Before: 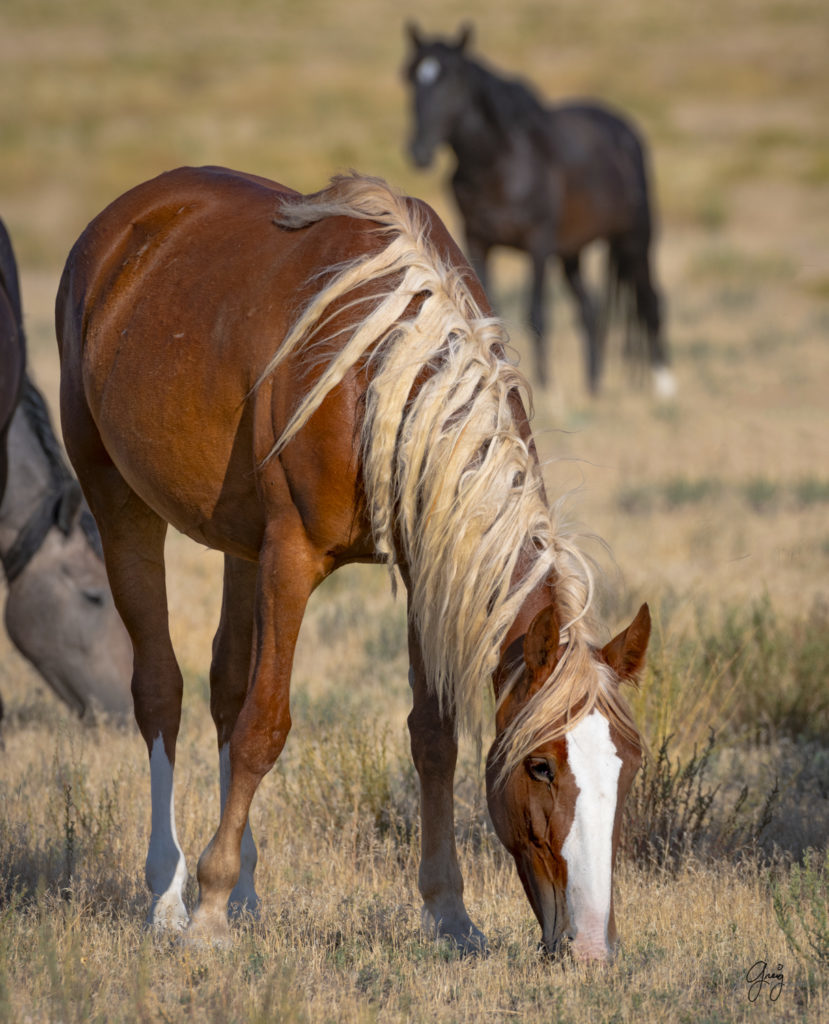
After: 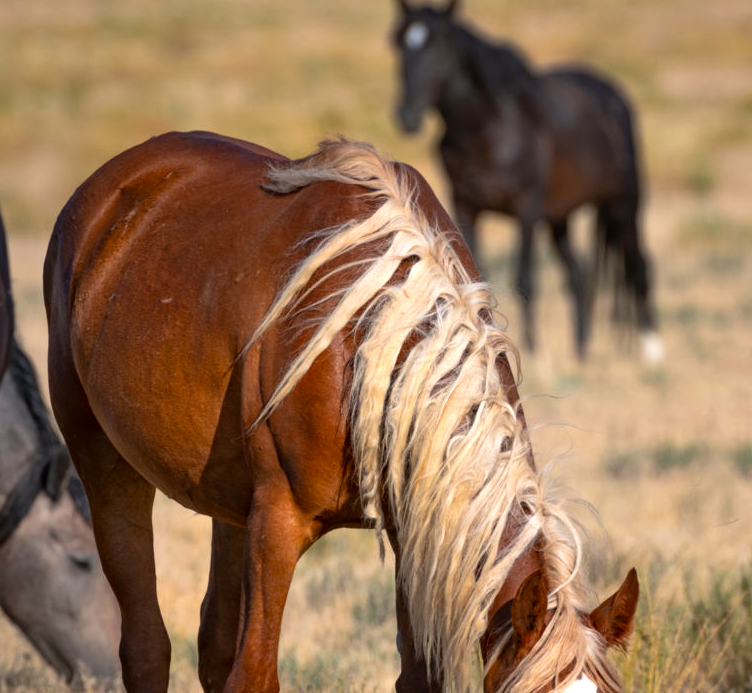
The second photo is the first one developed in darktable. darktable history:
tone equalizer: -8 EV -0.417 EV, -7 EV -0.389 EV, -6 EV -0.333 EV, -5 EV -0.222 EV, -3 EV 0.222 EV, -2 EV 0.333 EV, -1 EV 0.389 EV, +0 EV 0.417 EV, edges refinement/feathering 500, mask exposure compensation -1.57 EV, preserve details no
crop: left 1.509%, top 3.452%, right 7.696%, bottom 28.452%
